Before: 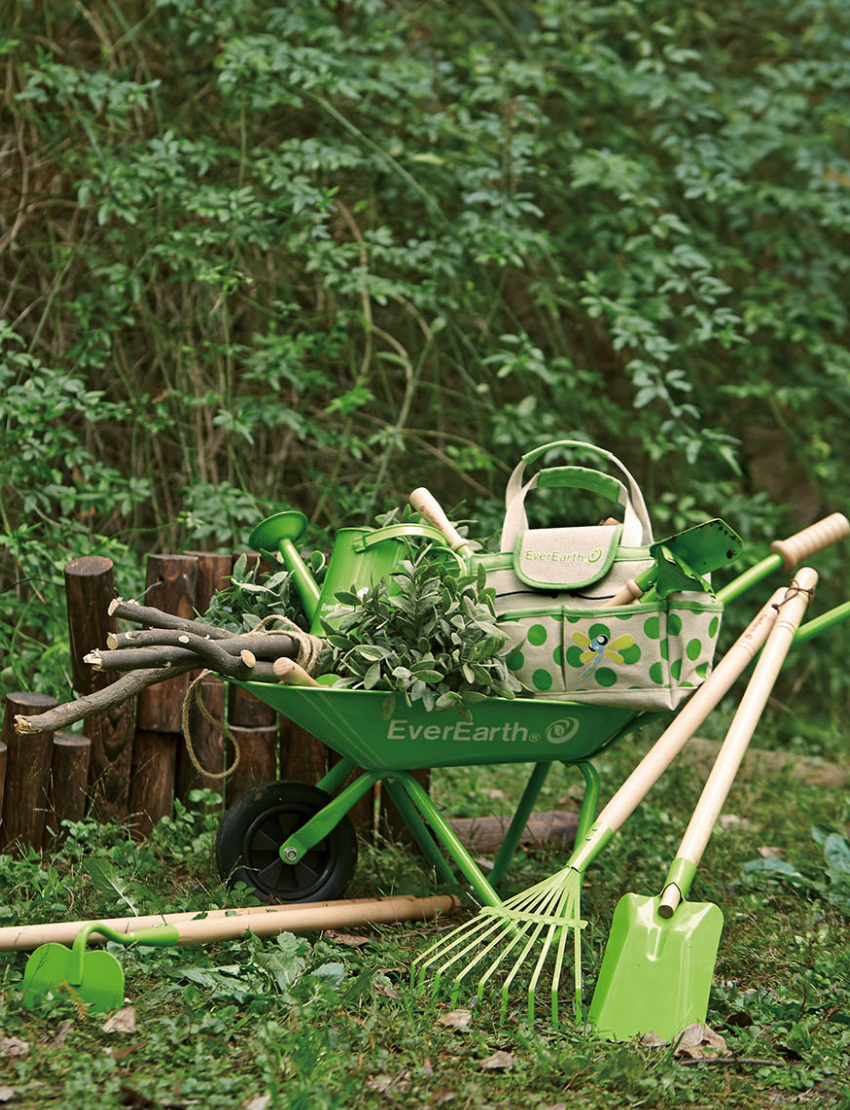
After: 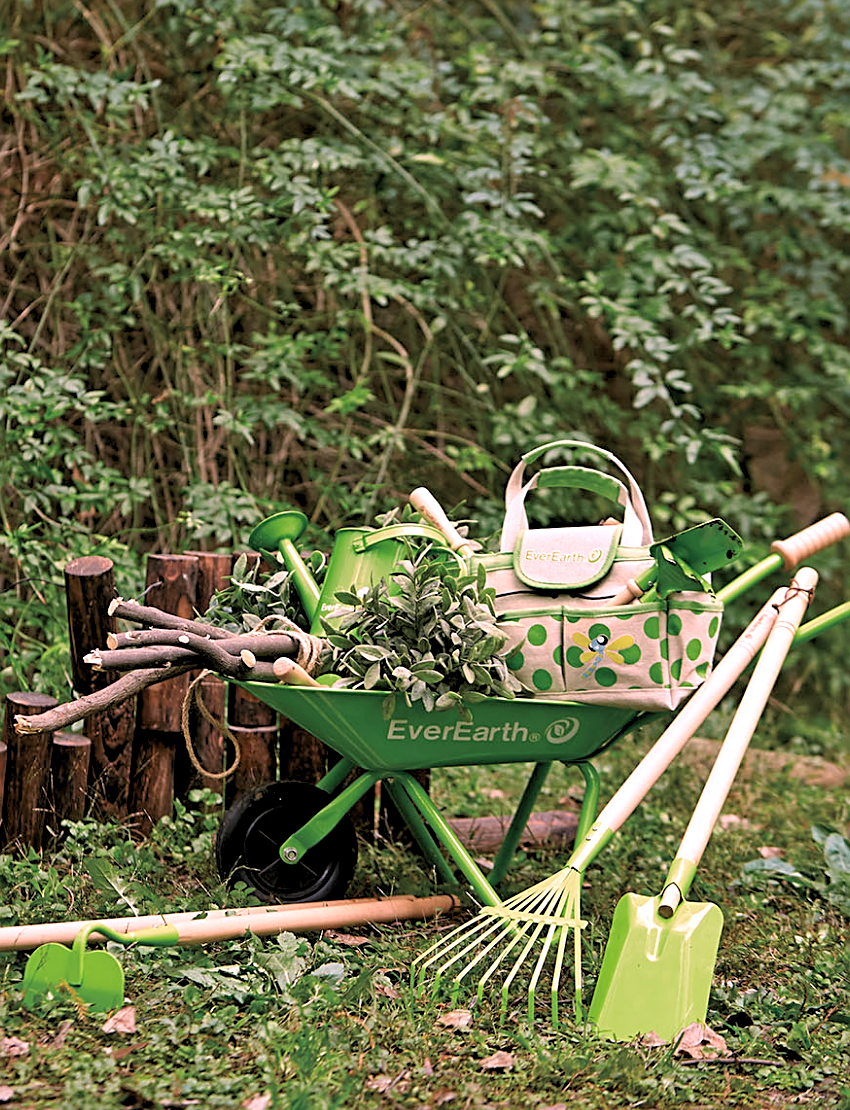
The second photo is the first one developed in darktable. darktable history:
sharpen: amount 0.55
white balance: red 1.188, blue 1.11
rgb levels: levels [[0.013, 0.434, 0.89], [0, 0.5, 1], [0, 0.5, 1]]
